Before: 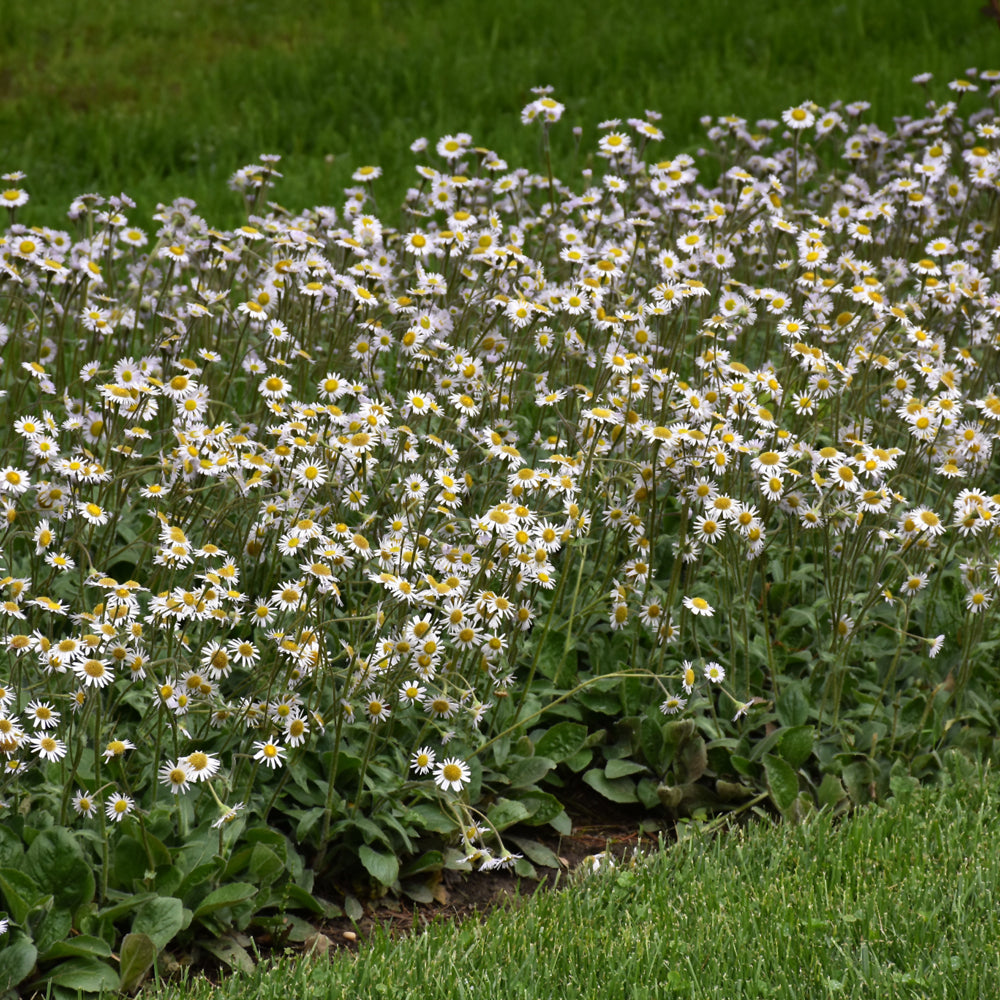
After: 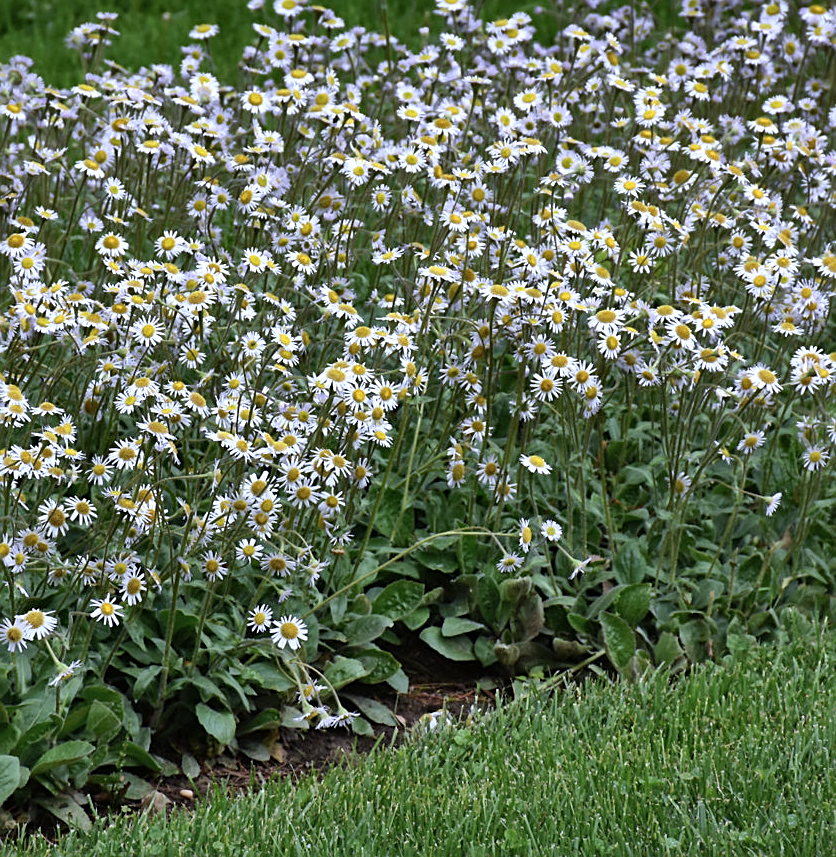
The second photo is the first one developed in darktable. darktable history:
crop: left 16.315%, top 14.246%
levels: levels [0, 0.48, 0.961]
shadows and highlights: shadows 60, highlights -60.23, soften with gaussian
graduated density: rotation -180°, offset 24.95
tone equalizer: on, module defaults
sharpen: on, module defaults
white balance: red 0.983, blue 1.036
color calibration: illuminant as shot in camera, x 0.37, y 0.382, temperature 4313.32 K
